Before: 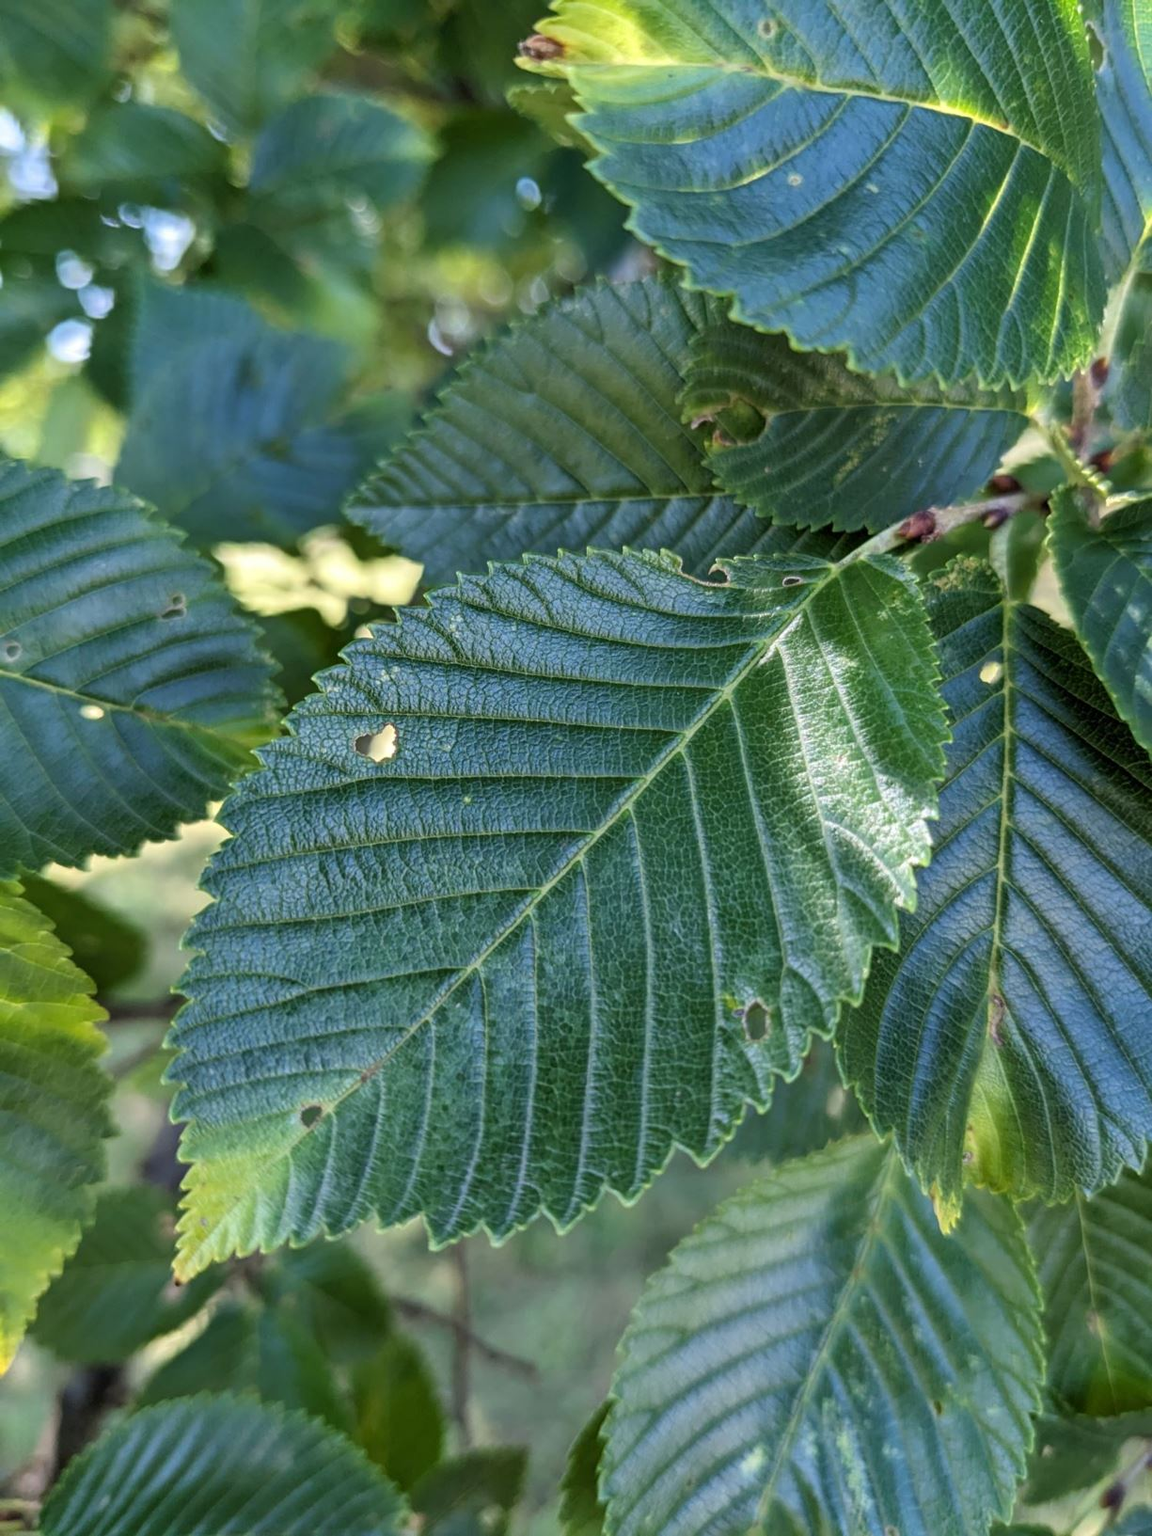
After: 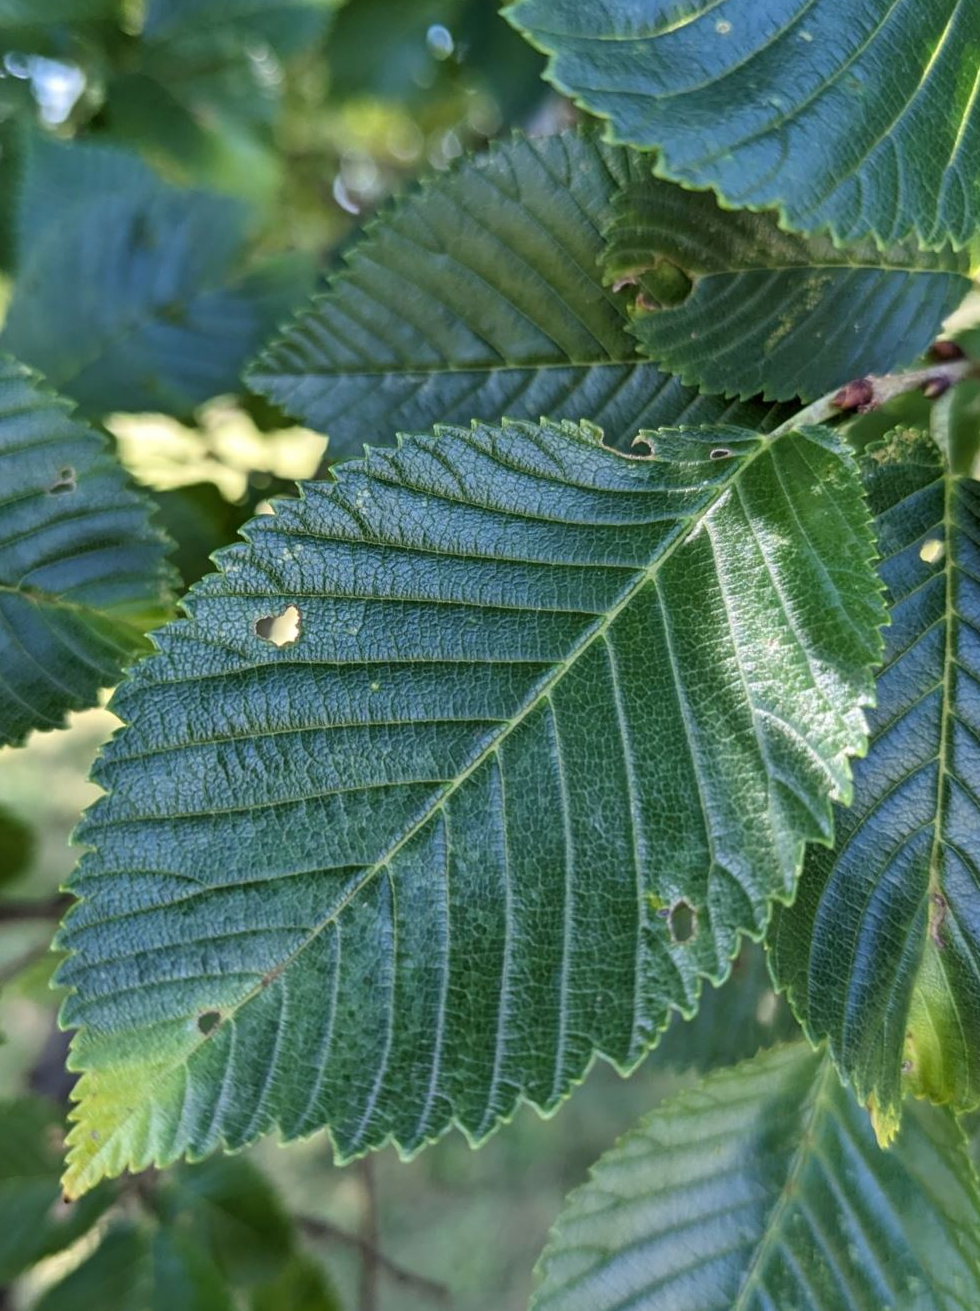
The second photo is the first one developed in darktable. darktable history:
crop and rotate: left 9.963%, top 10.067%, right 10.036%, bottom 9.646%
